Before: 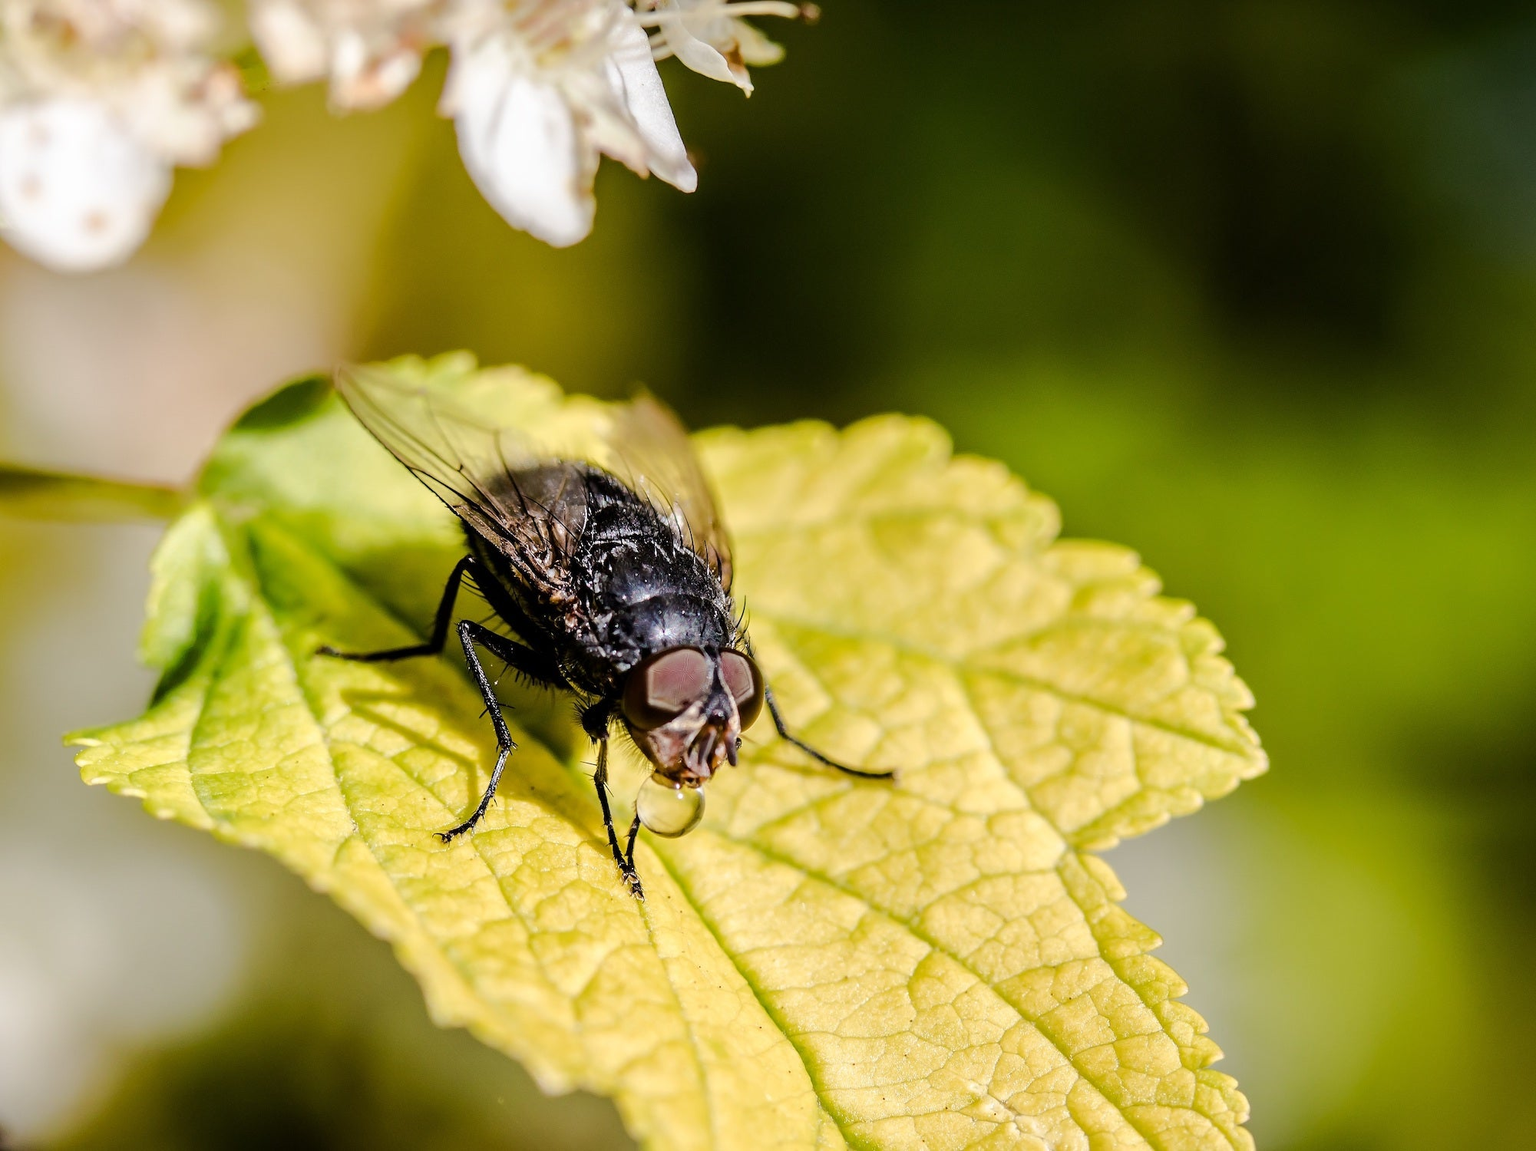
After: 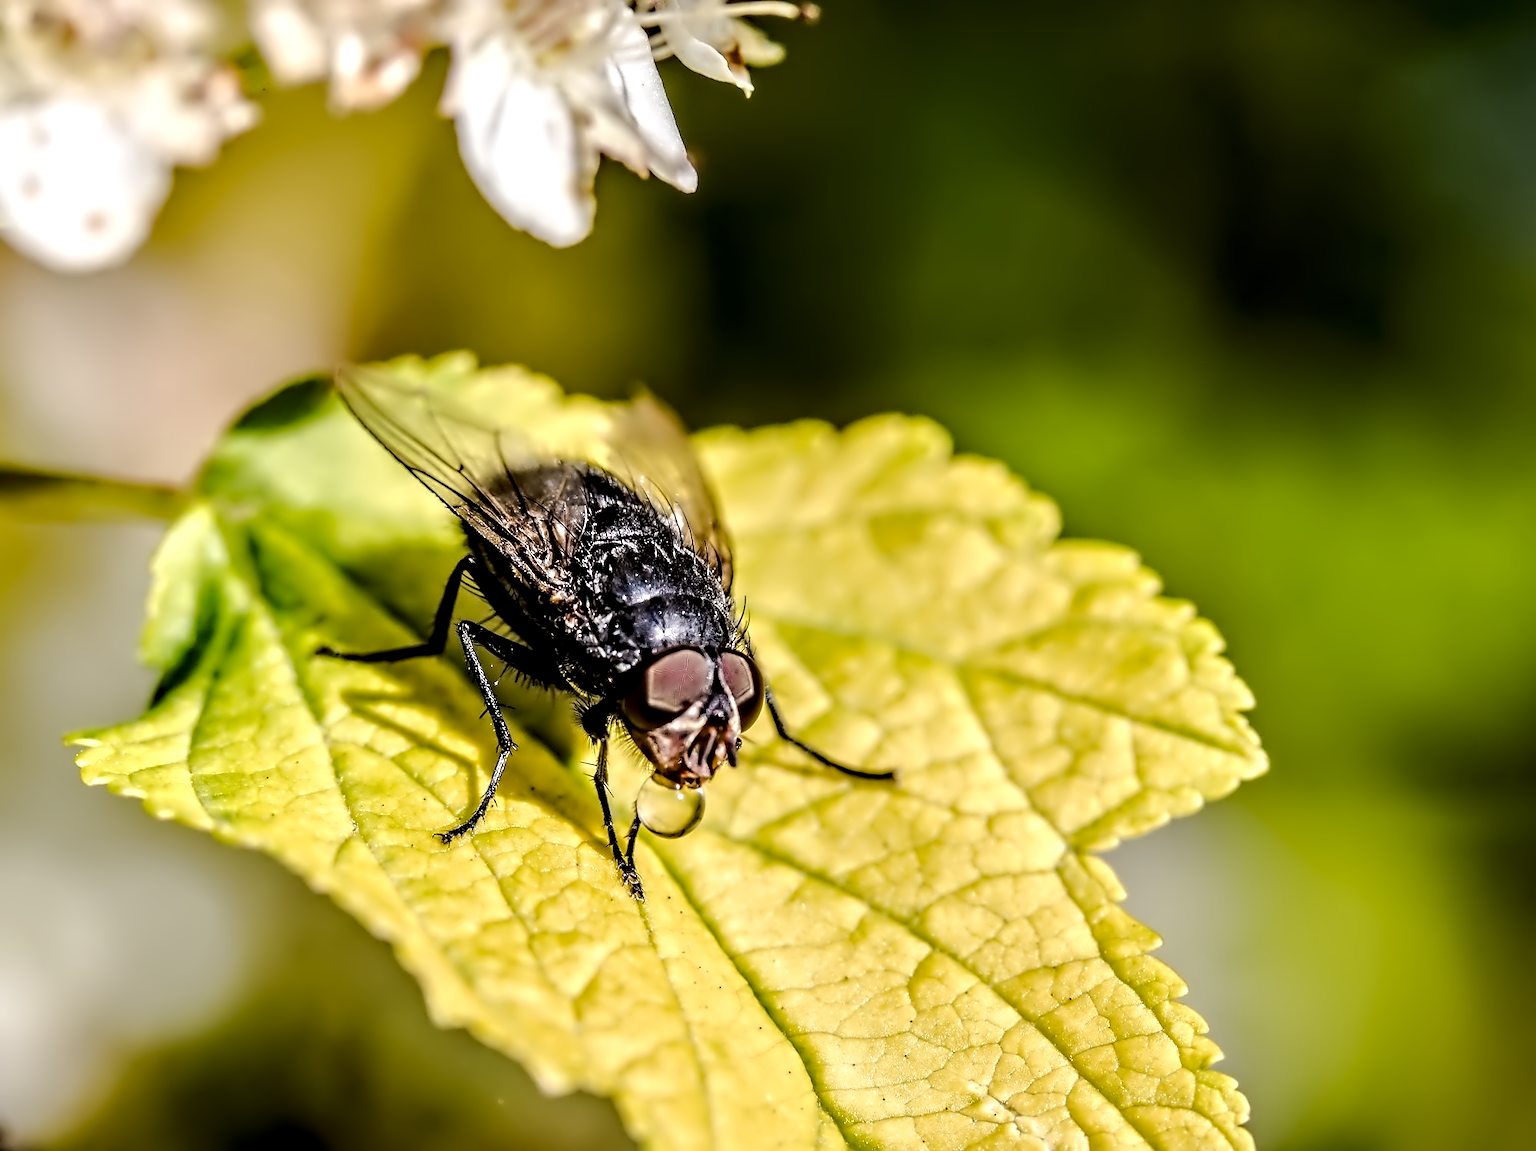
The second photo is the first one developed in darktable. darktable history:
contrast equalizer: y [[0.5, 0.542, 0.583, 0.625, 0.667, 0.708], [0.5 ×6], [0.5 ×6], [0, 0.033, 0.067, 0.1, 0.133, 0.167], [0, 0.05, 0.1, 0.15, 0.2, 0.25]]
local contrast: highlights 85%, shadows 82%
contrast brightness saturation: saturation 0.12
